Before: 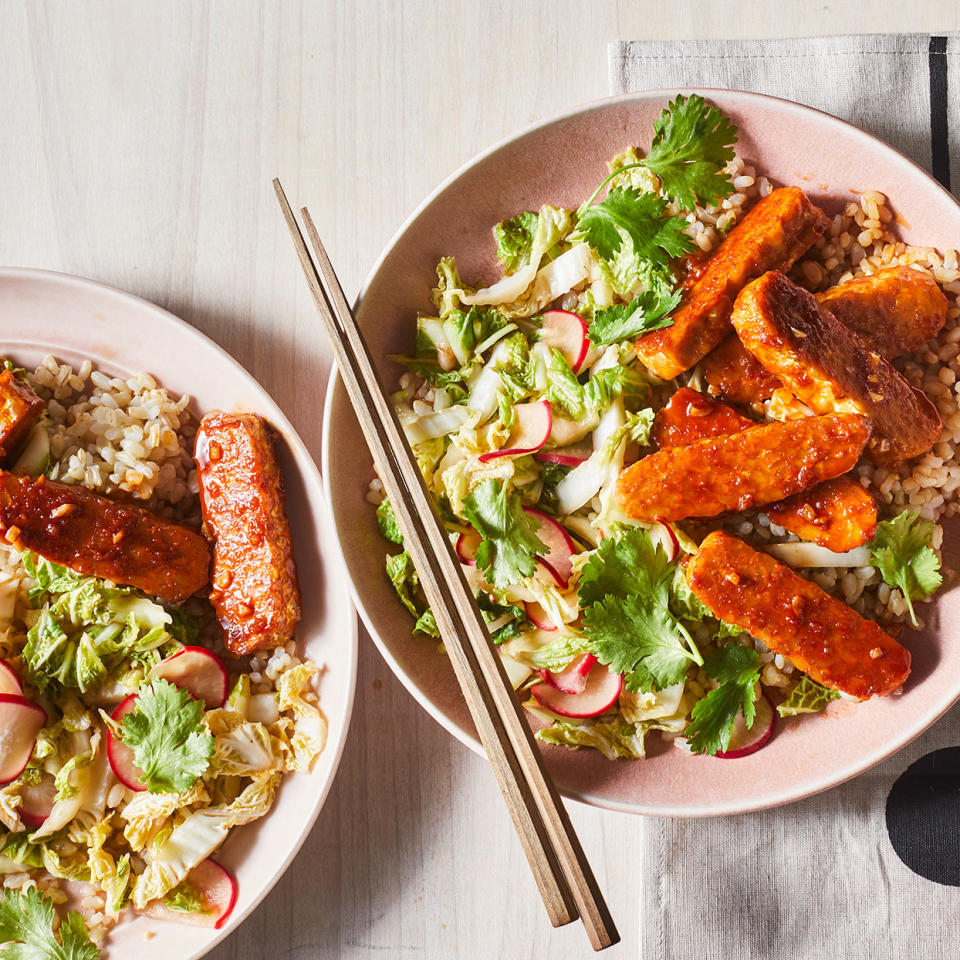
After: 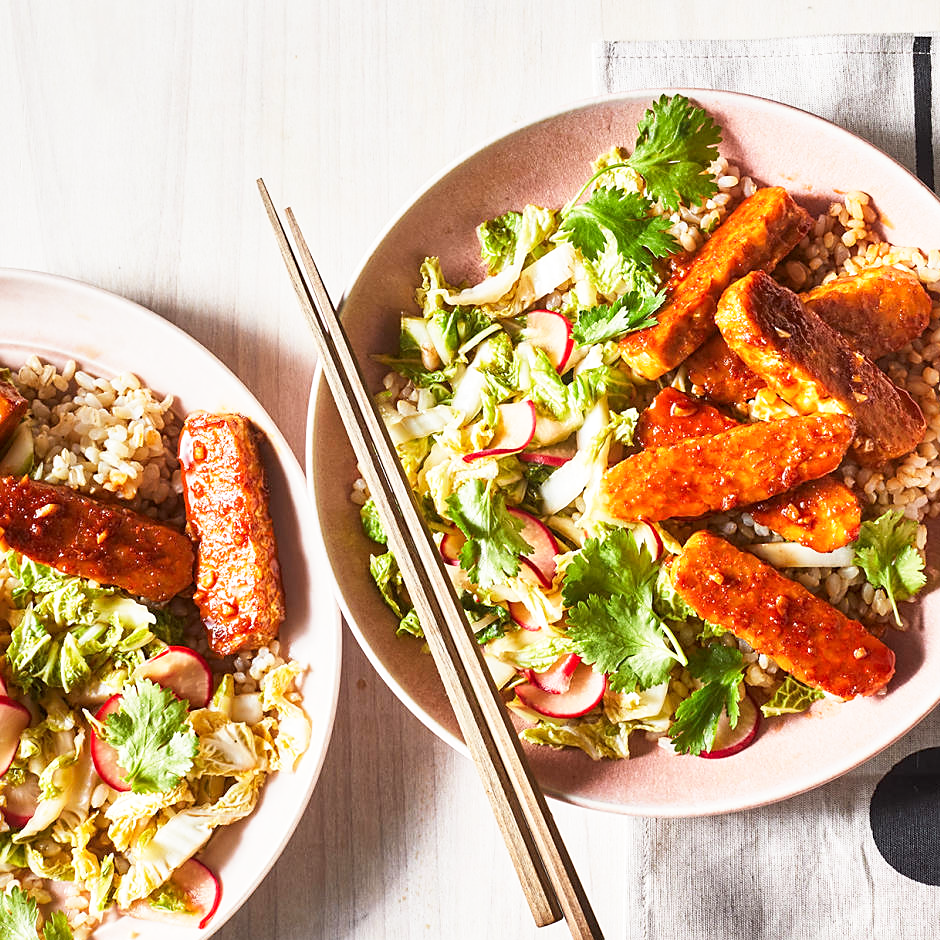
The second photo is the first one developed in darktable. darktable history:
base curve: curves: ch0 [(0, 0) (0.579, 0.807) (1, 1)], preserve colors none
sharpen: radius 1.864, amount 0.398, threshold 1.271
local contrast: highlights 100%, shadows 100%, detail 120%, midtone range 0.2
crop: left 1.743%, right 0.268%, bottom 2.011%
